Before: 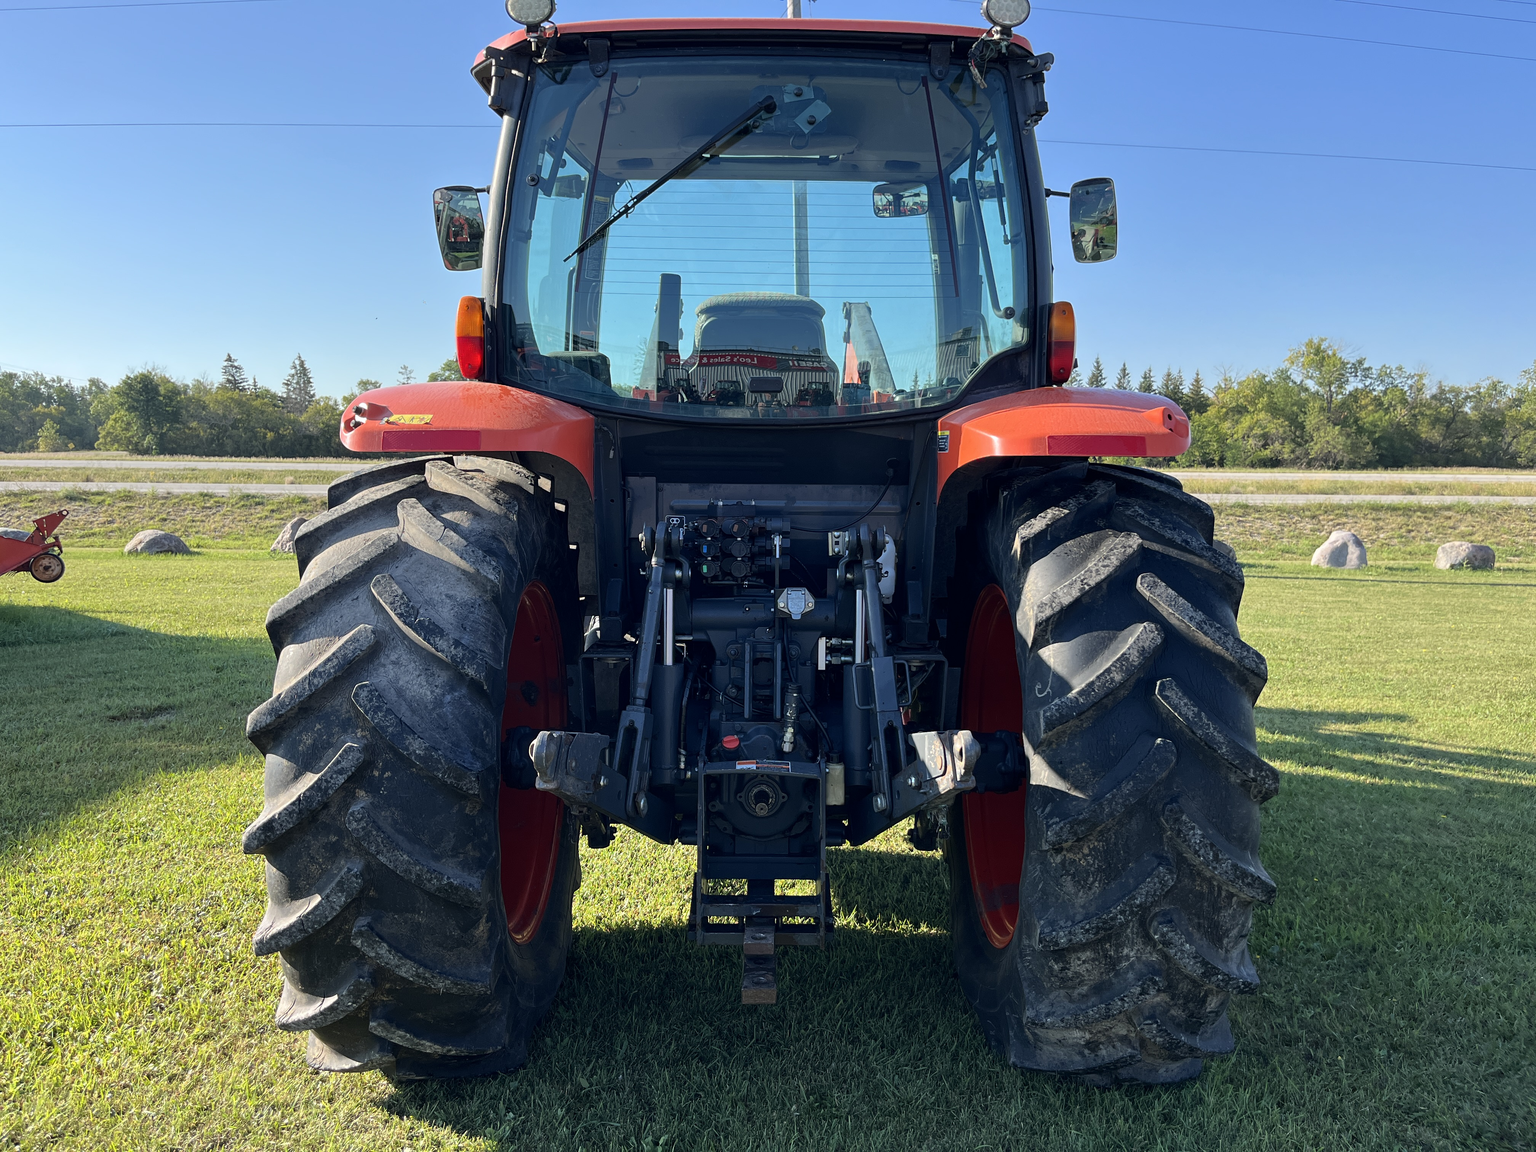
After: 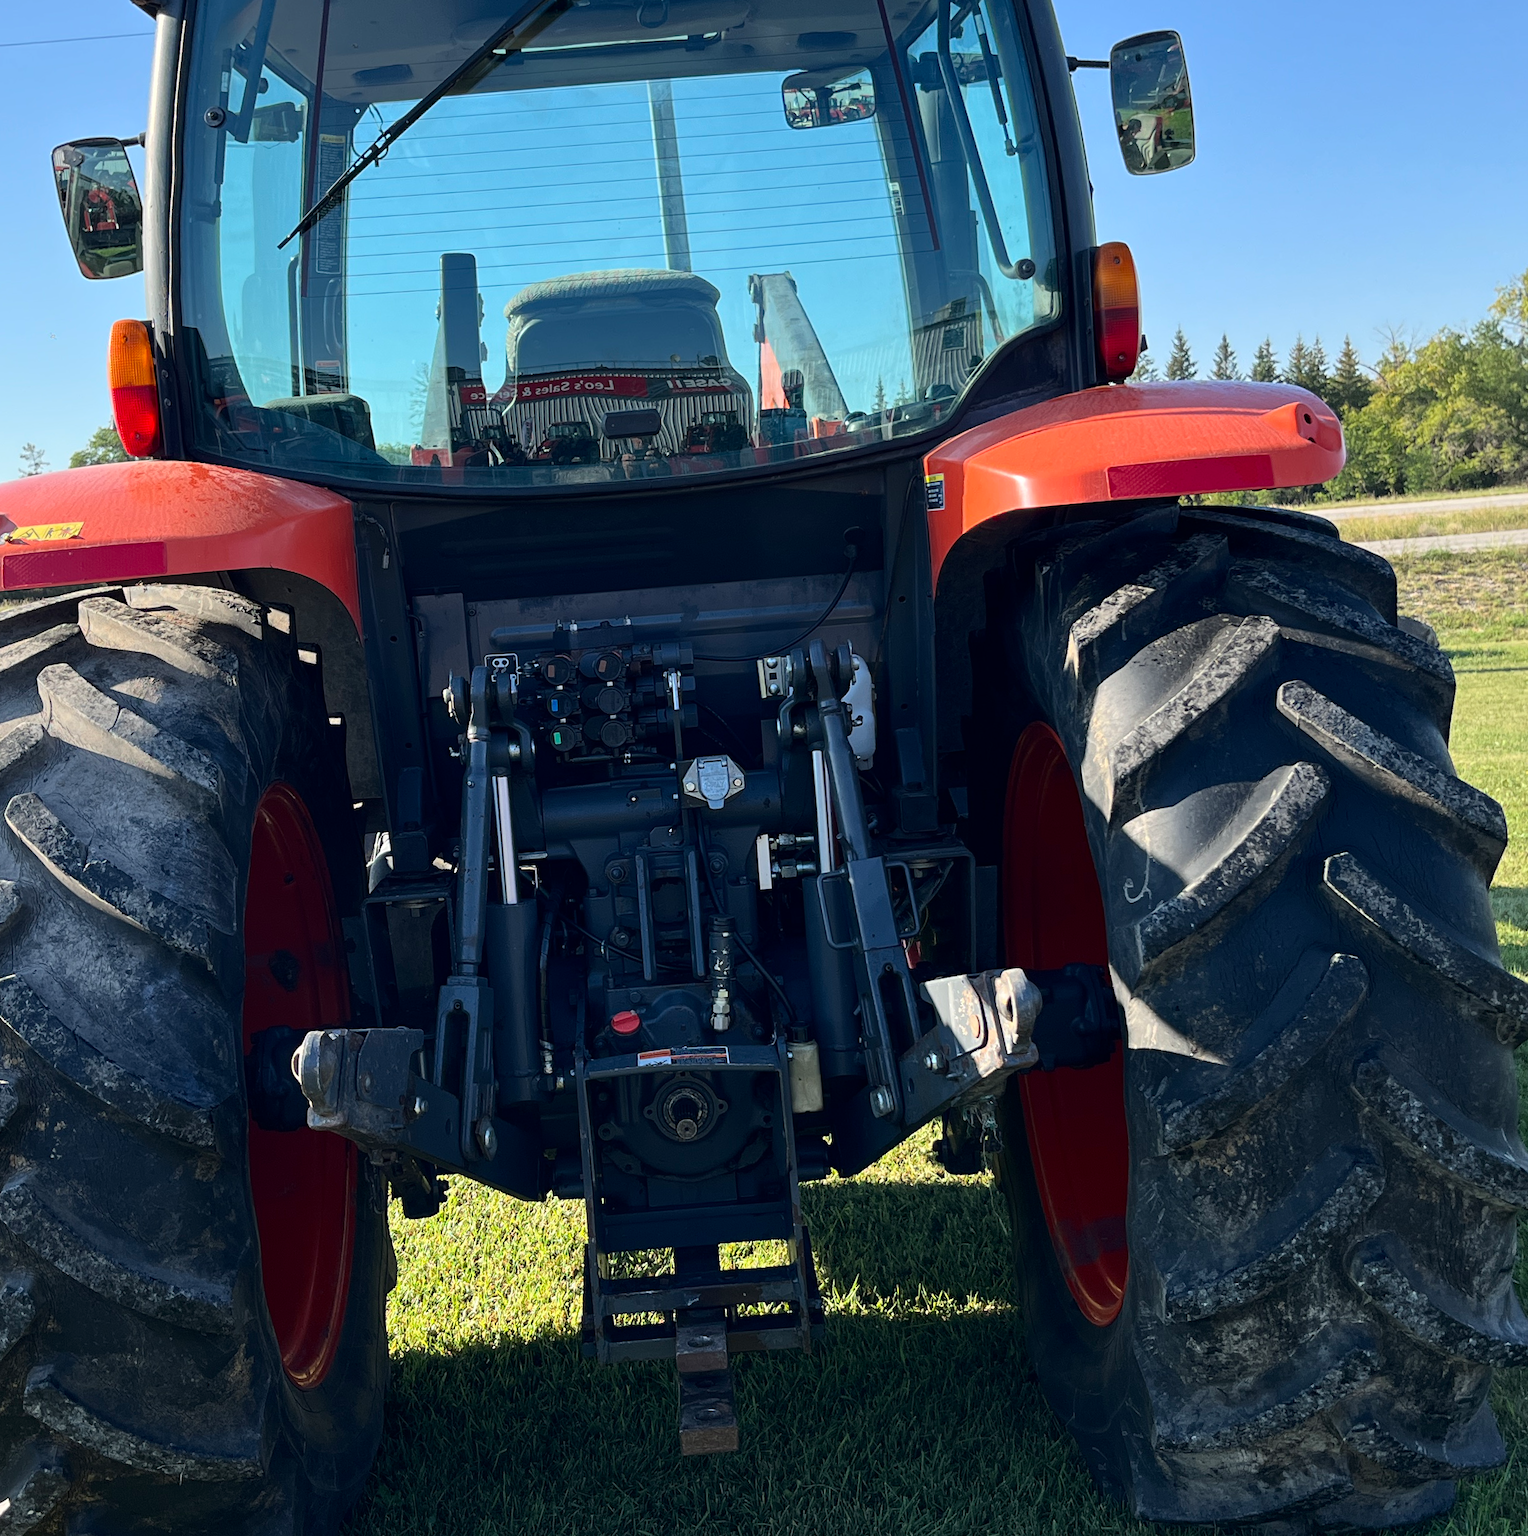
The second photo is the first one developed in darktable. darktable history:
rotate and perspective: rotation -5°, crop left 0.05, crop right 0.952, crop top 0.11, crop bottom 0.89
contrast brightness saturation: contrast 0.14
crop and rotate: left 22.918%, top 5.629%, right 14.711%, bottom 2.247%
